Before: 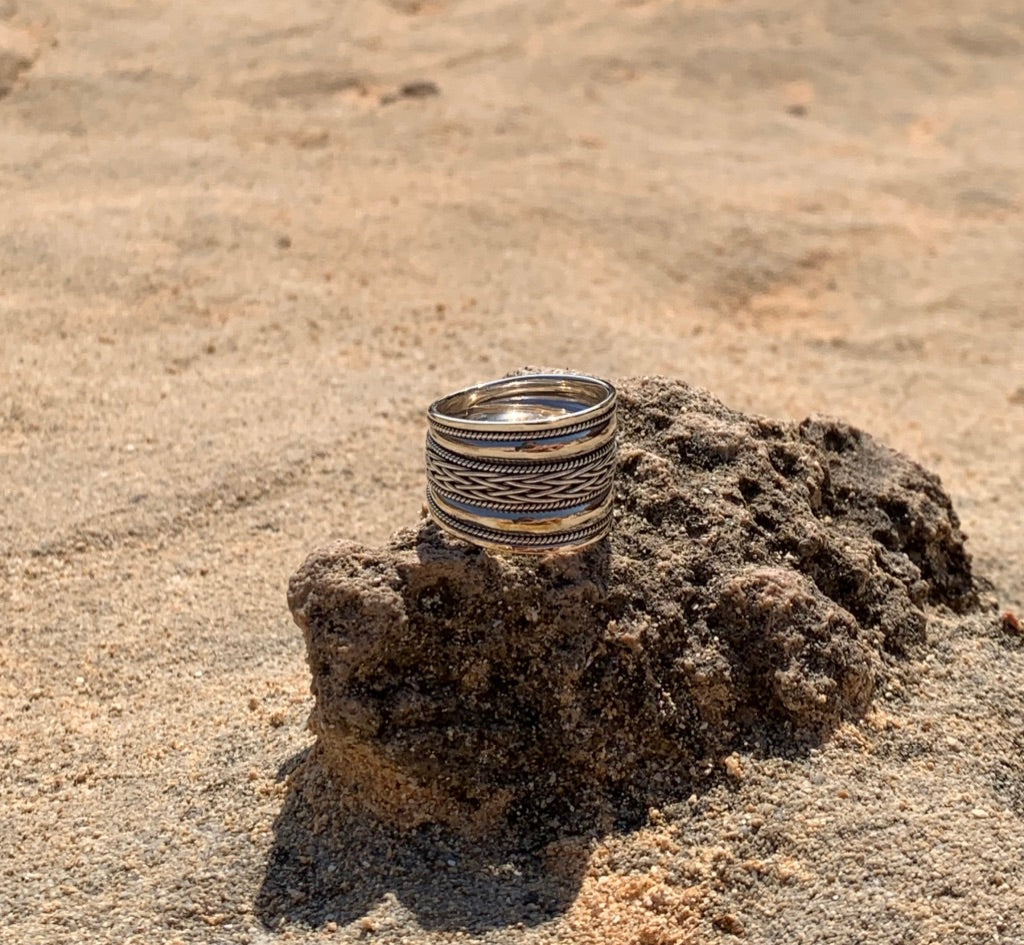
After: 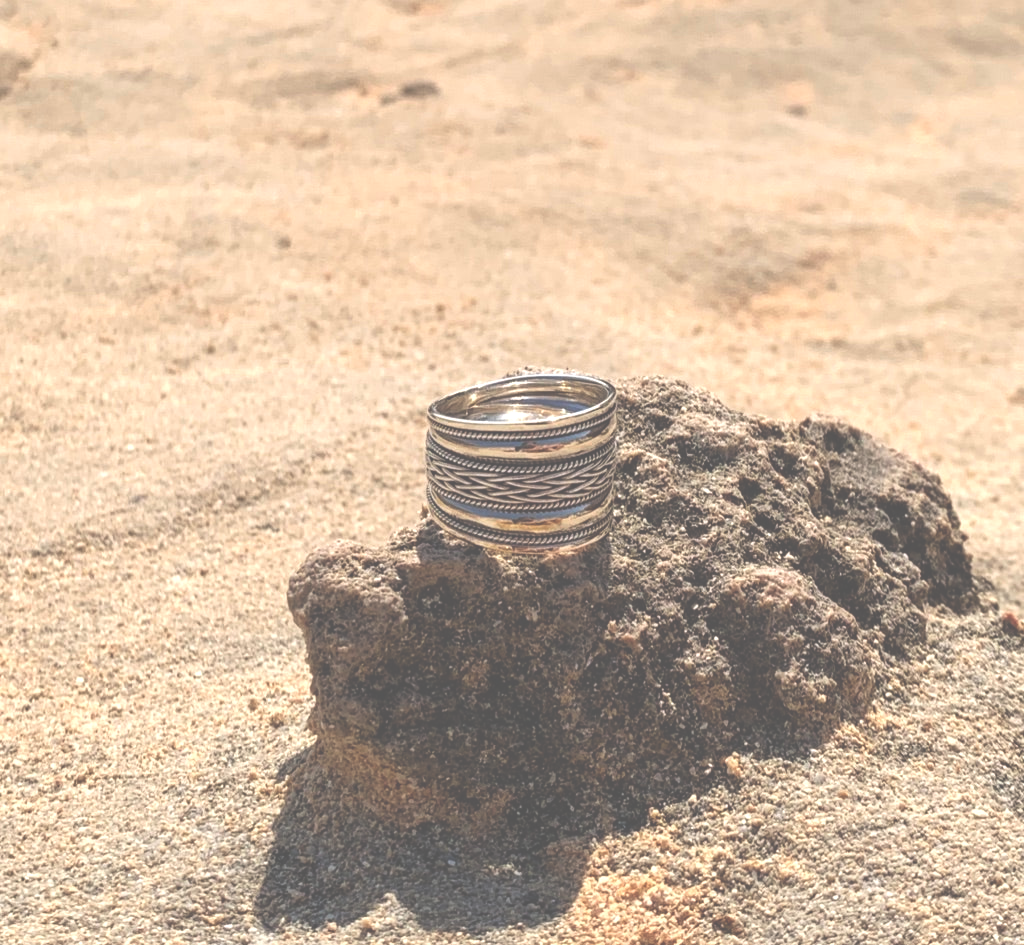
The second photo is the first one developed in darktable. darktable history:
exposure: black level correction -0.069, exposure 0.503 EV, compensate highlight preservation false
